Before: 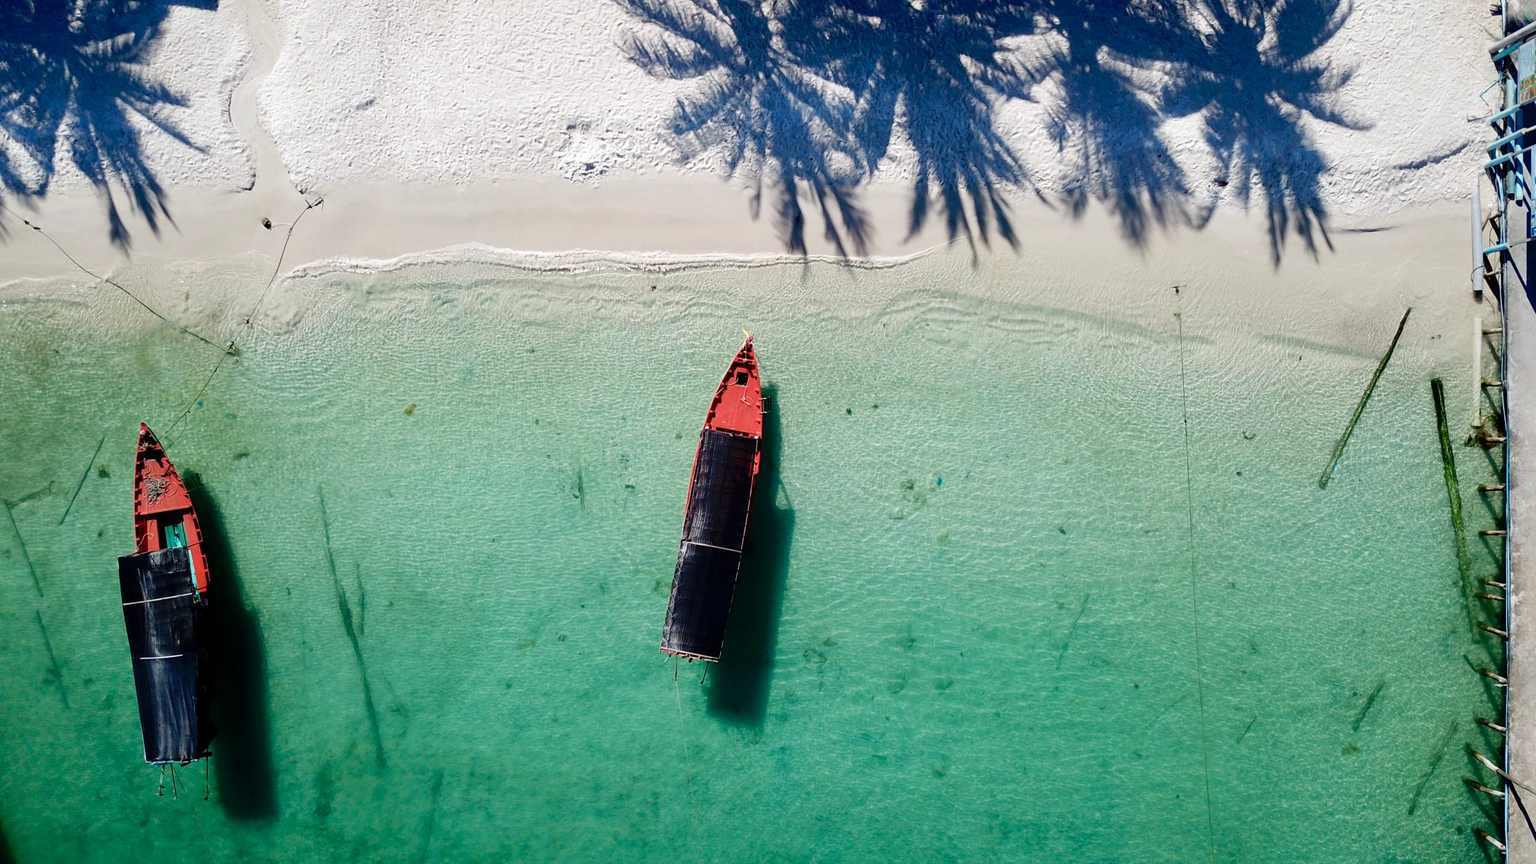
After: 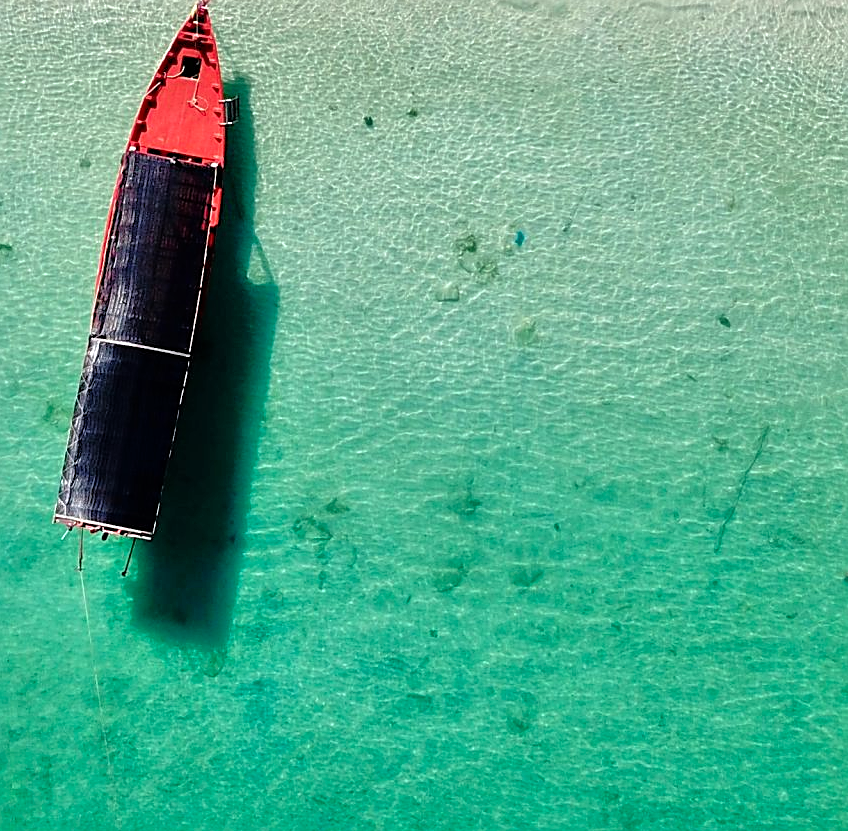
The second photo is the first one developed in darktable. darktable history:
shadows and highlights: shadows 25, white point adjustment -3, highlights -30
crop: left 40.878%, top 39.176%, right 25.993%, bottom 3.081%
sharpen: on, module defaults
tone equalizer: -7 EV 0.15 EV, -6 EV 0.6 EV, -5 EV 1.15 EV, -4 EV 1.33 EV, -3 EV 1.15 EV, -2 EV 0.6 EV, -1 EV 0.15 EV, mask exposure compensation -0.5 EV
color balance: contrast 10%
